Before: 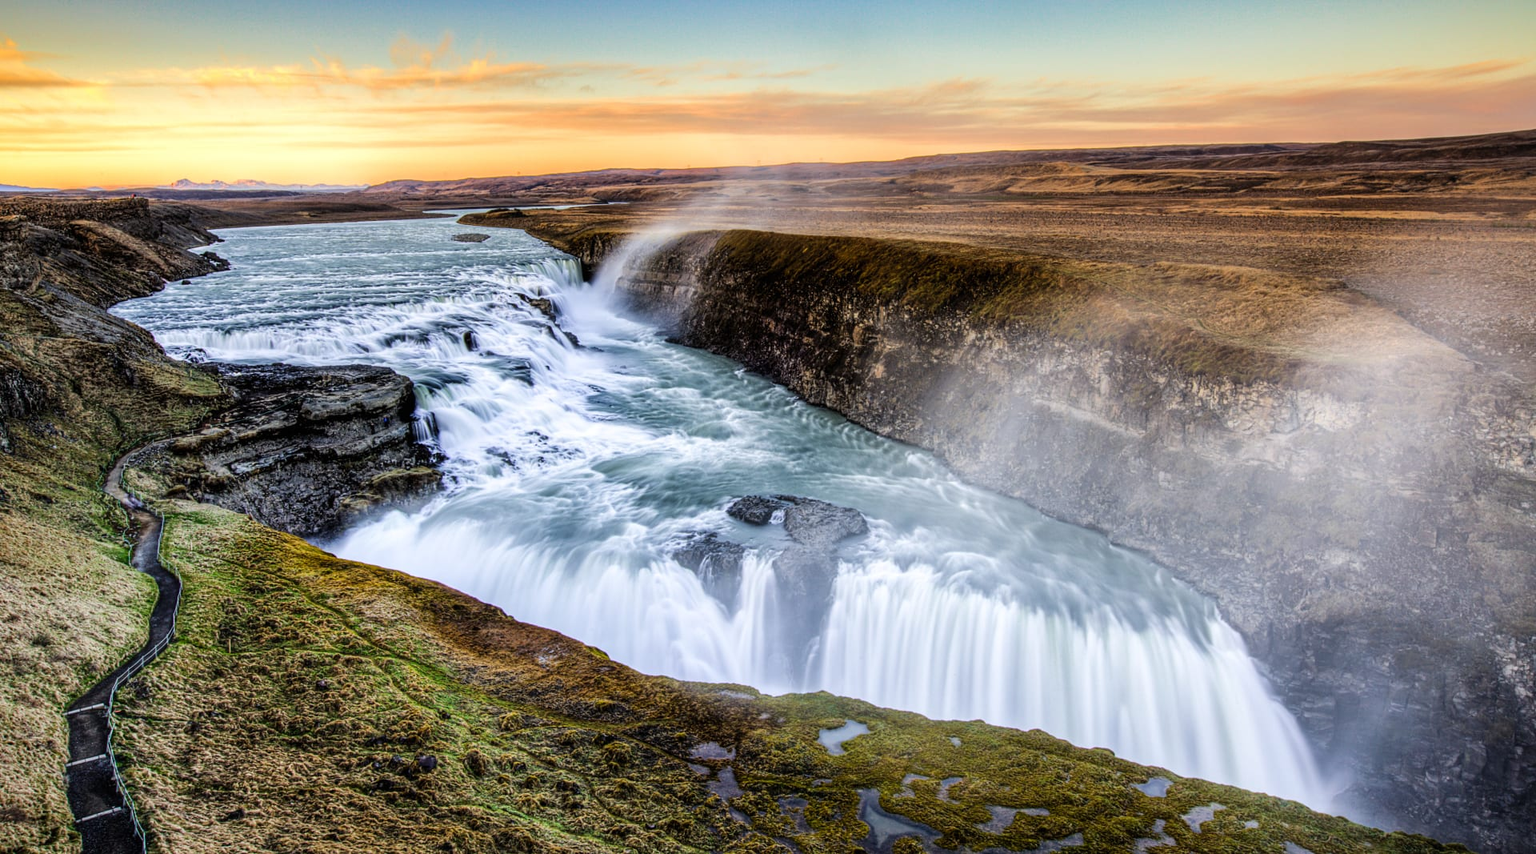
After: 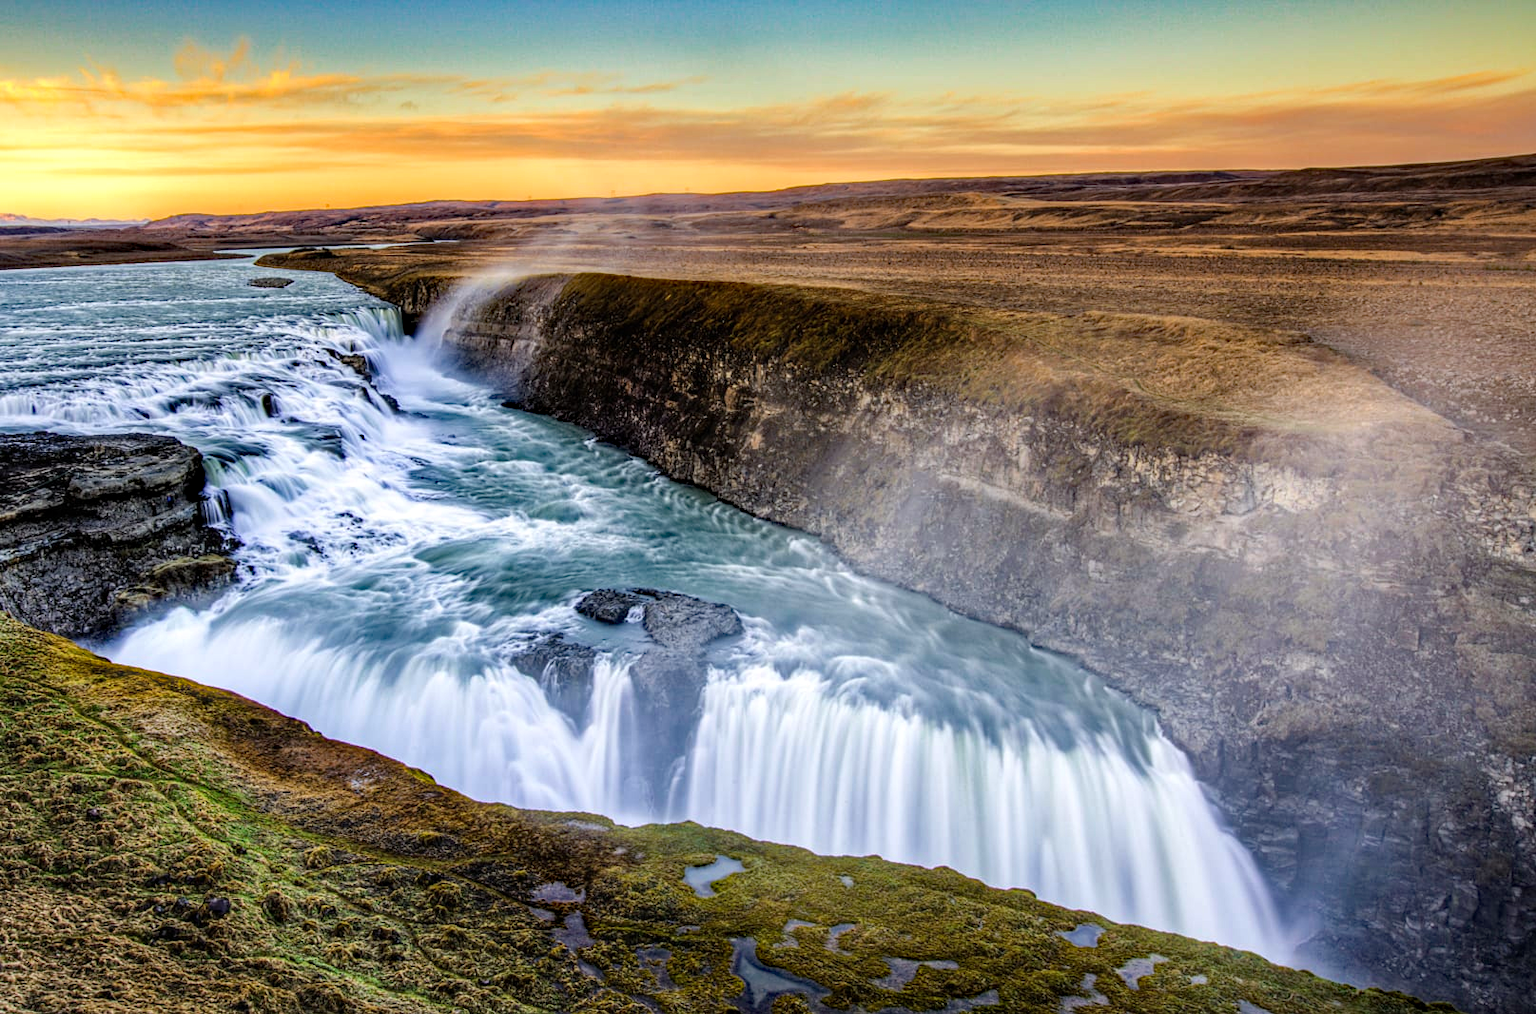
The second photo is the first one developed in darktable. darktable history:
haze removal: strength 0.5, distance 0.437, compatibility mode true, adaptive false
crop: left 15.873%
